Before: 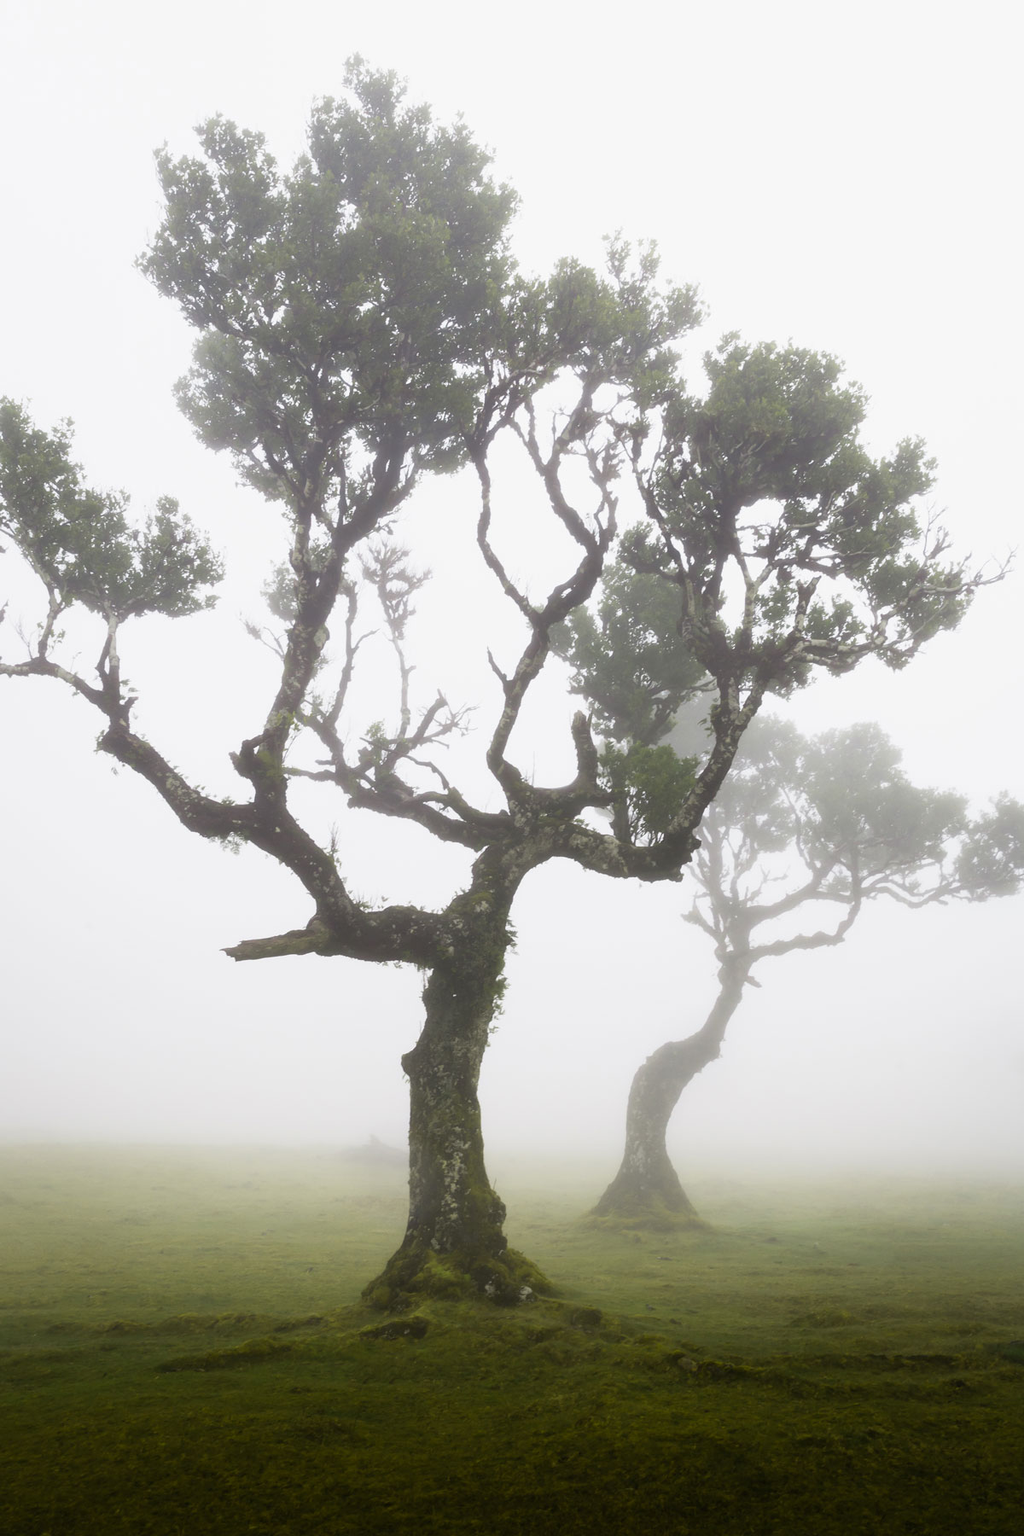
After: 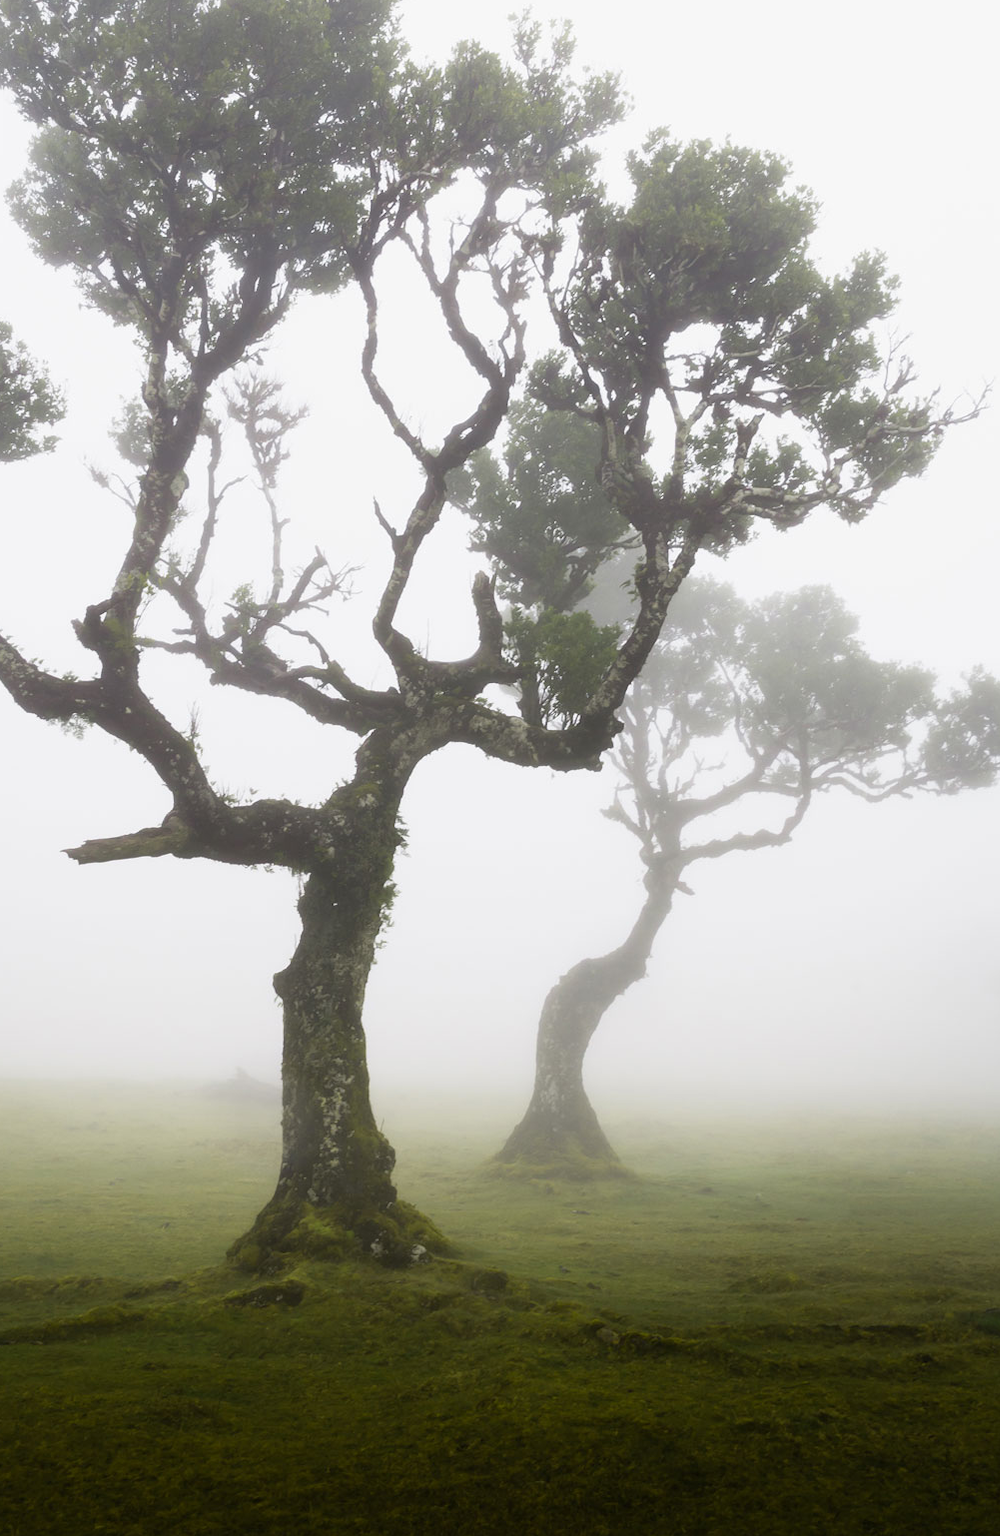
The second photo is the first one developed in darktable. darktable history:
crop: left 16.441%, top 14.52%
